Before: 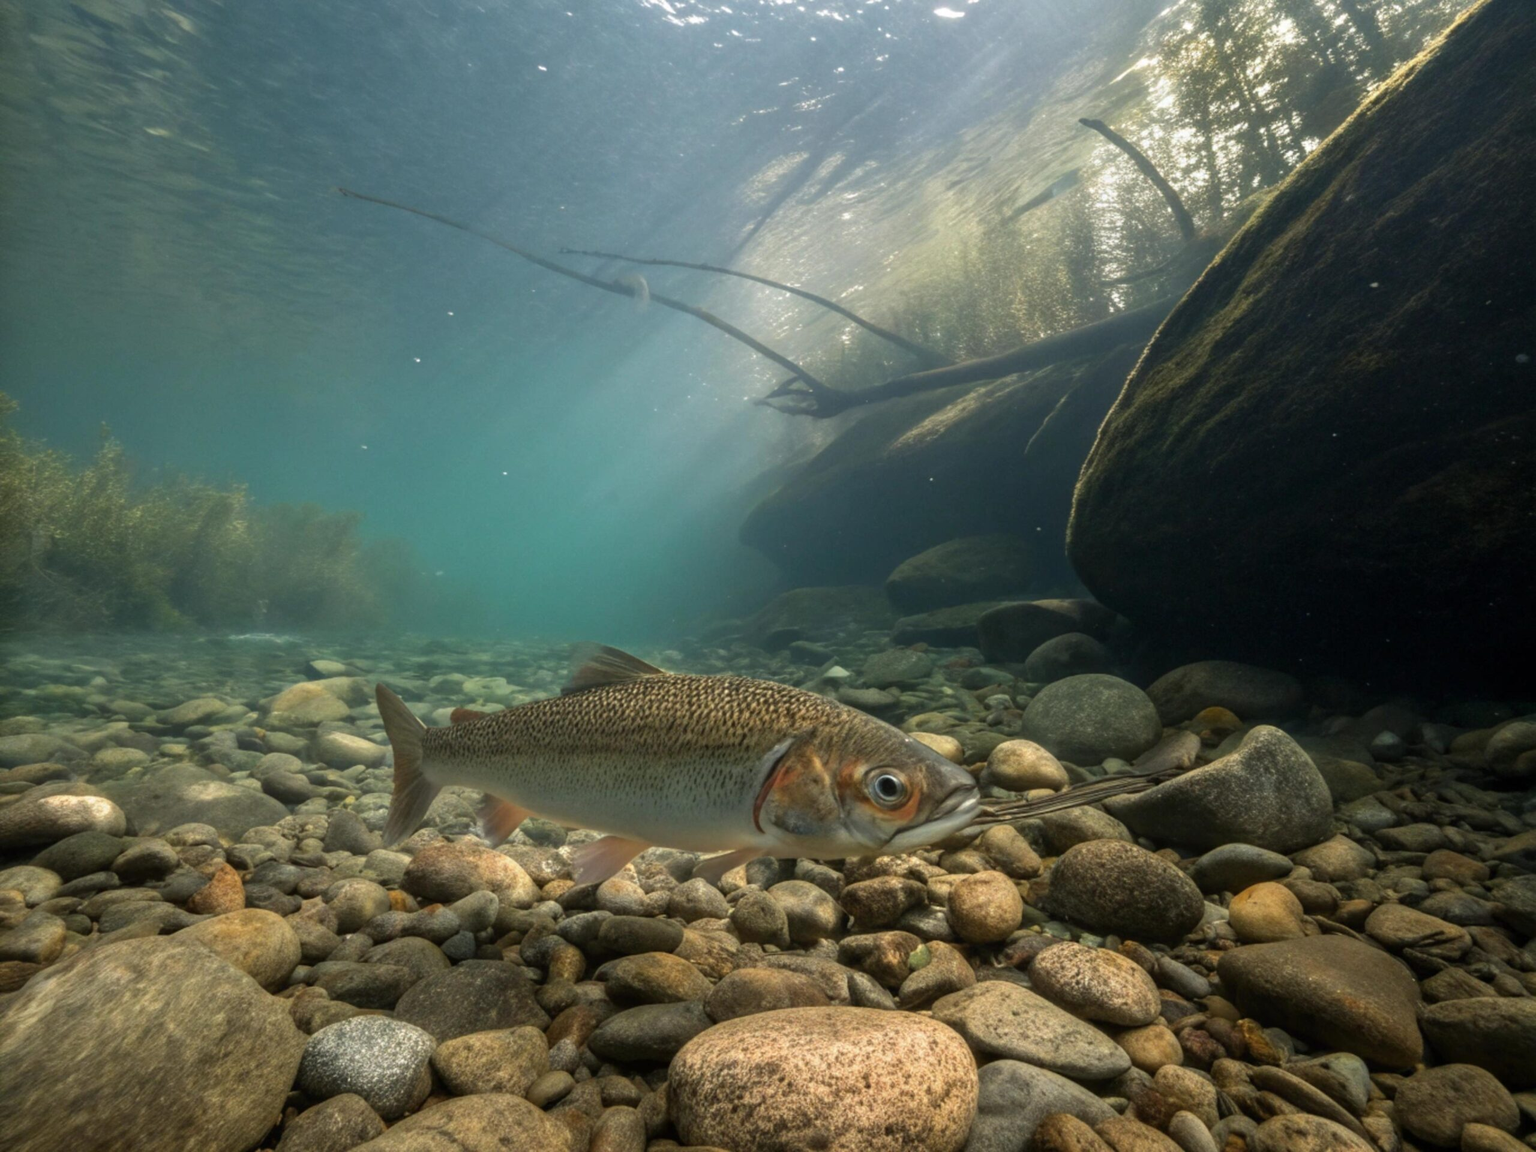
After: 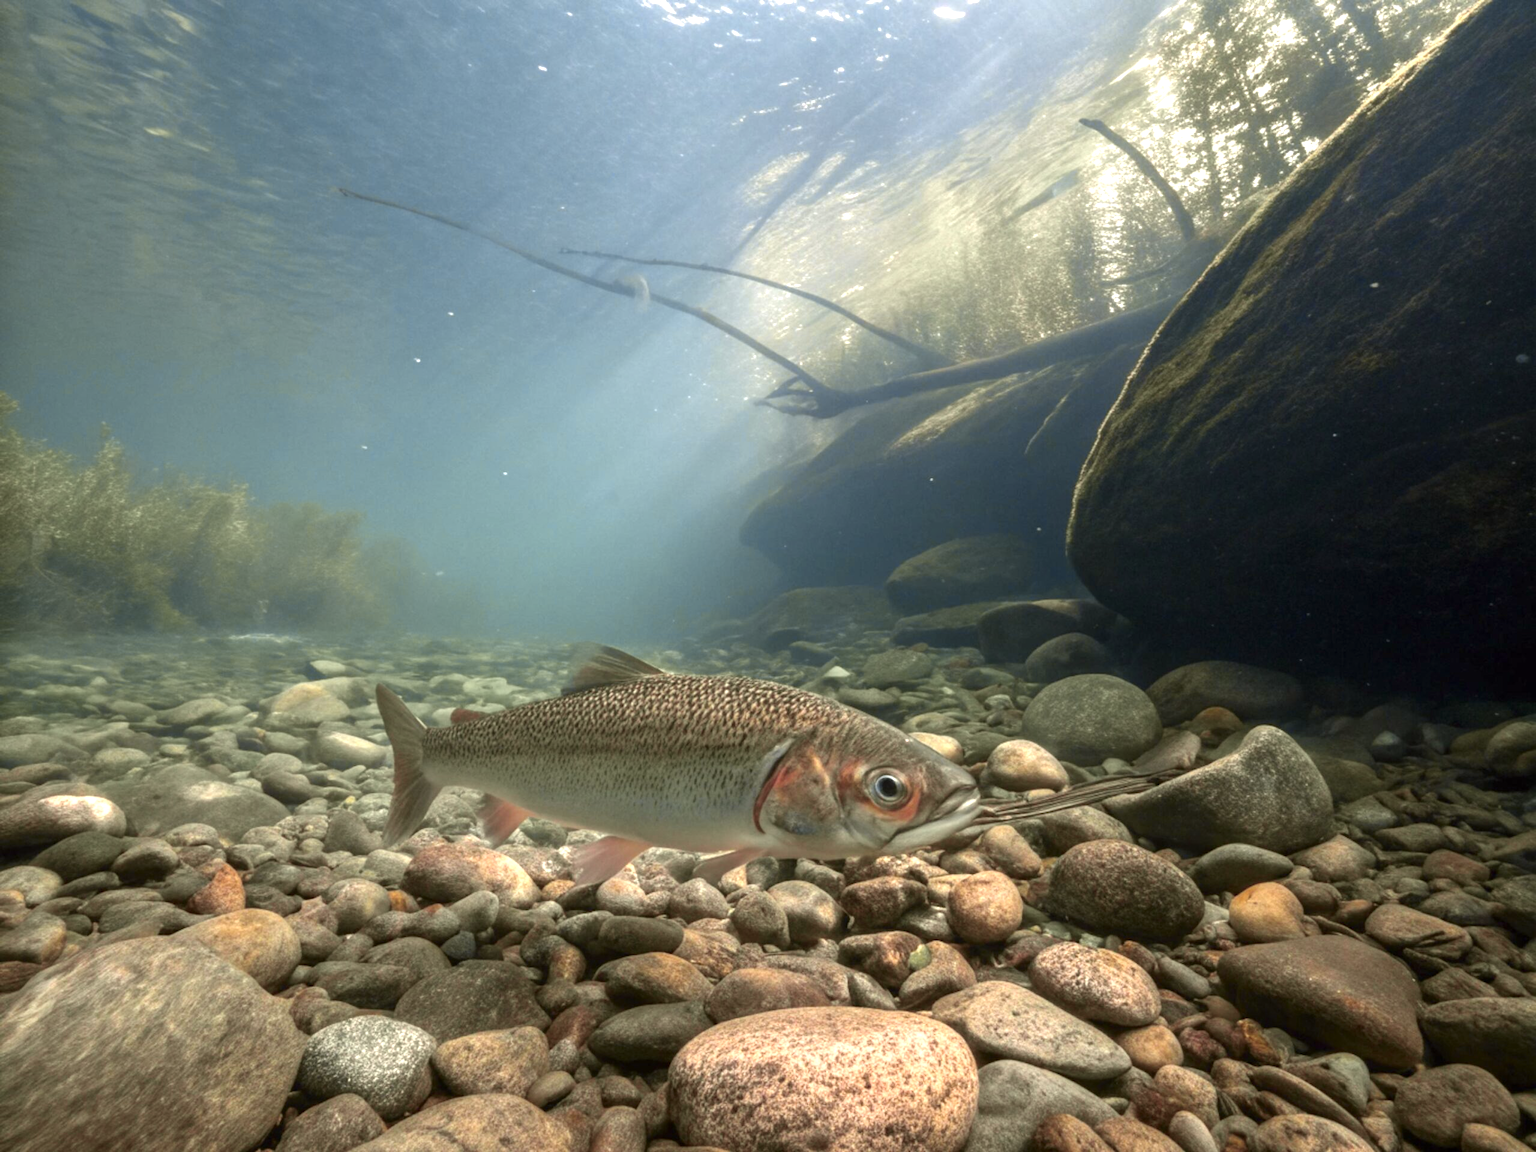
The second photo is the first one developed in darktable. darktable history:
tone curve: curves: ch1 [(0, 0) (0.214, 0.291) (0.372, 0.44) (0.463, 0.476) (0.498, 0.502) (0.521, 0.531) (1, 1)]; ch2 [(0, 0) (0.456, 0.447) (0.5, 0.5) (0.547, 0.557) (0.592, 0.57) (0.631, 0.602) (1, 1)], color space Lab, independent channels, preserve colors none
exposure: black level correction 0, exposure 0.698 EV, compensate exposure bias true, compensate highlight preservation false
